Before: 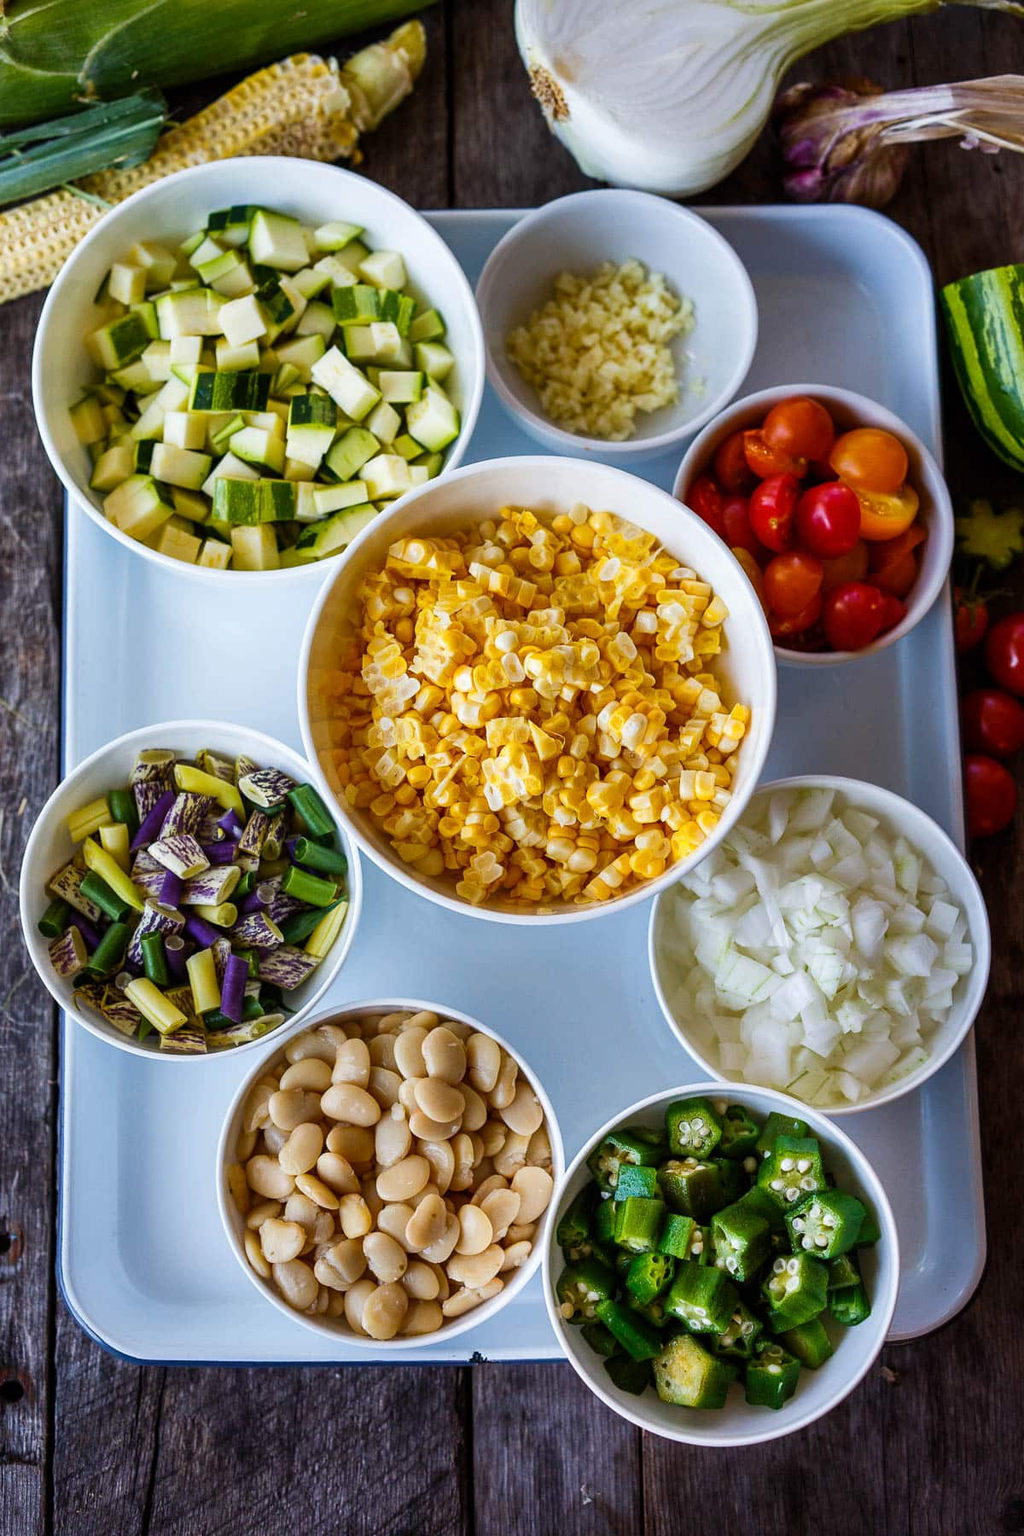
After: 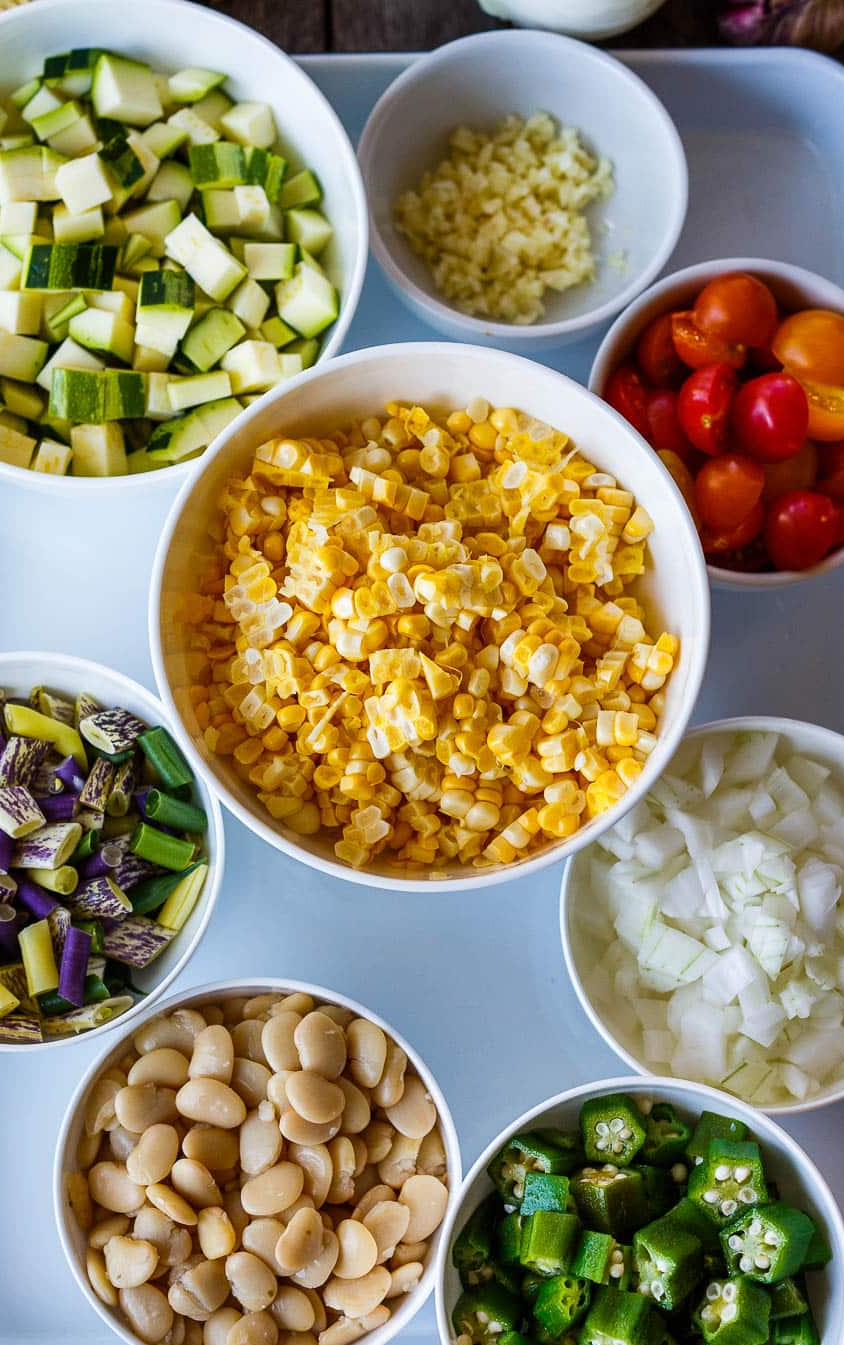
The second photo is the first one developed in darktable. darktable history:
crop and rotate: left 16.727%, top 10.698%, right 12.863%, bottom 14.555%
